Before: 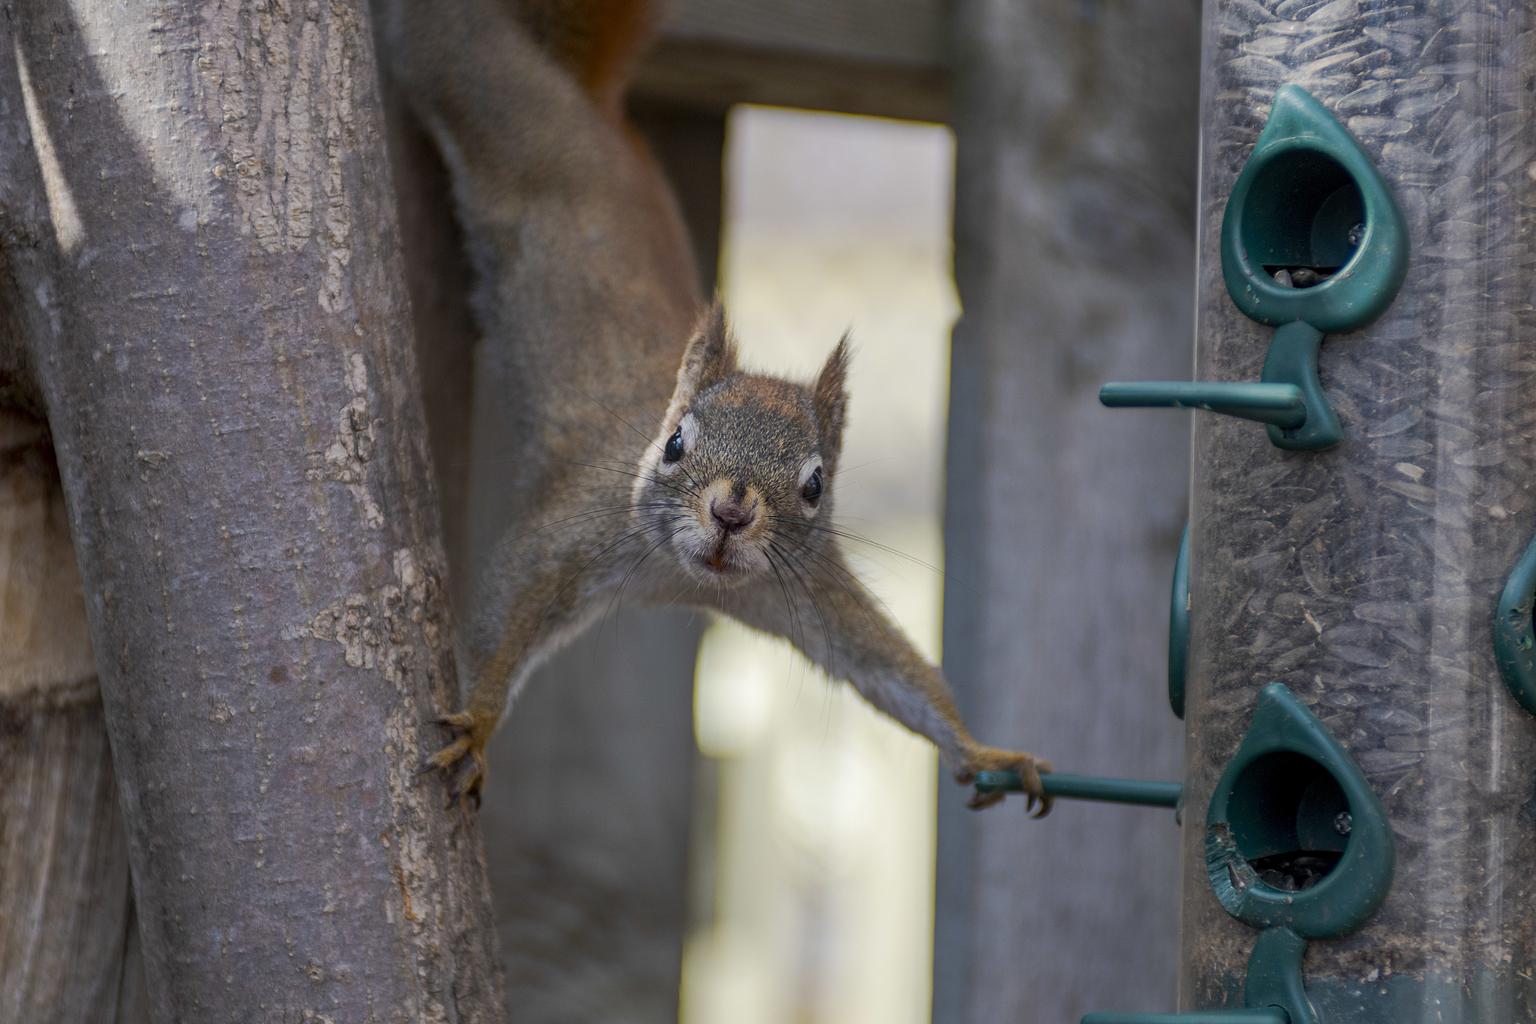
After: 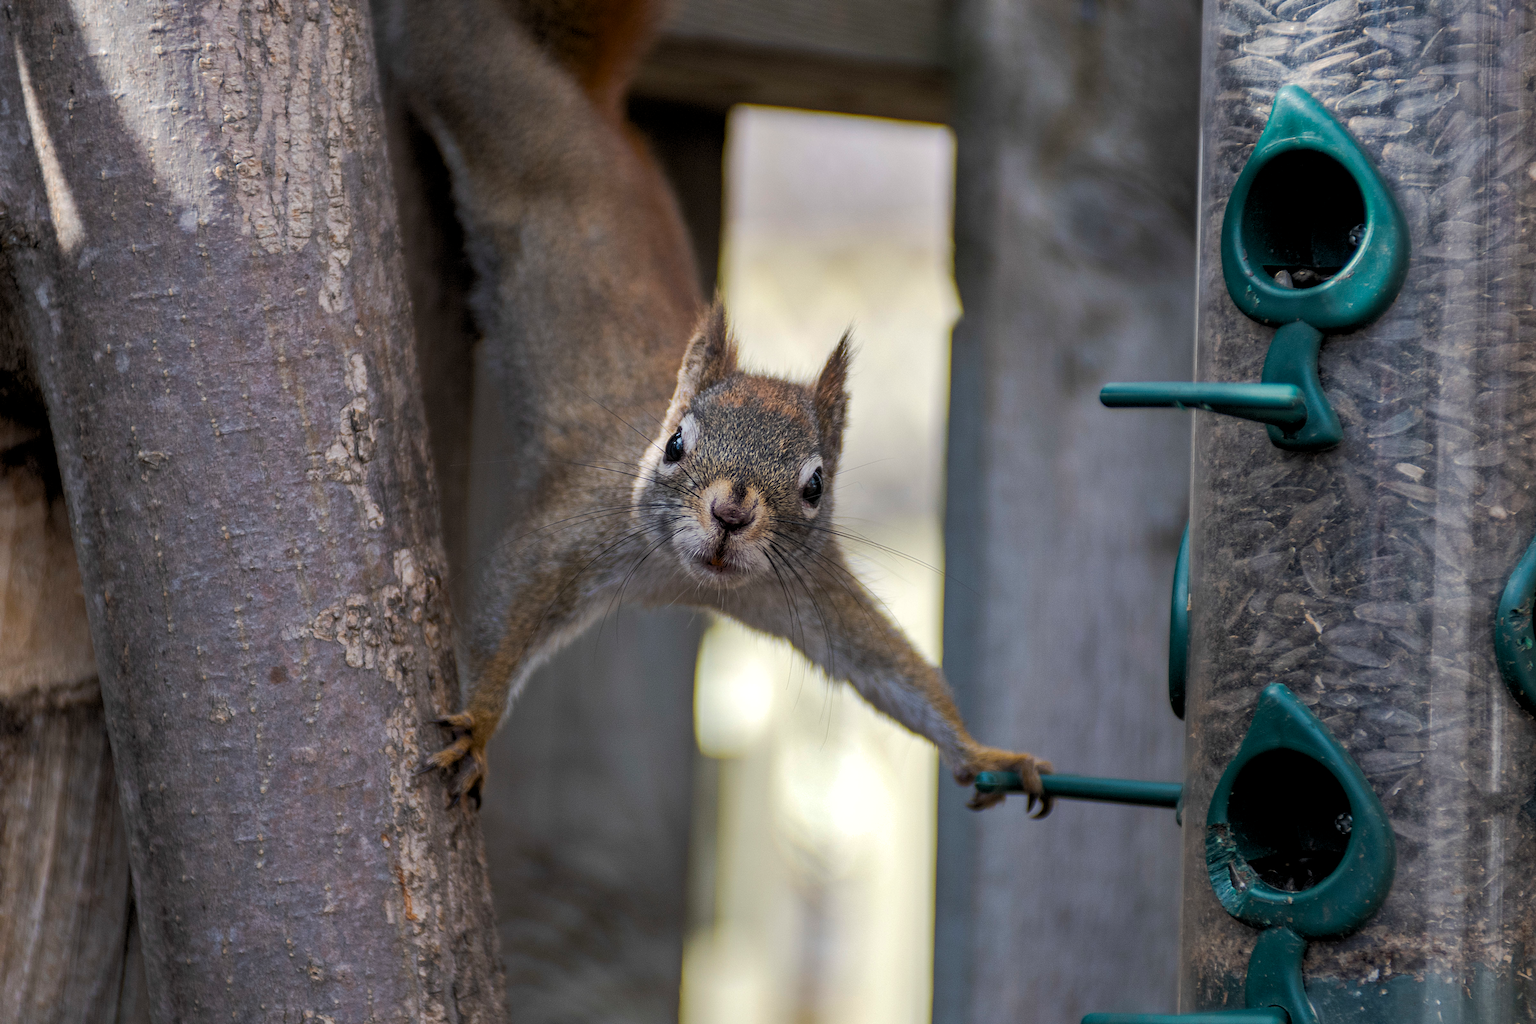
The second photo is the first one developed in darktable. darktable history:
shadows and highlights: shadows 4.62, soften with gaussian
levels: levels [0.062, 0.494, 0.925]
